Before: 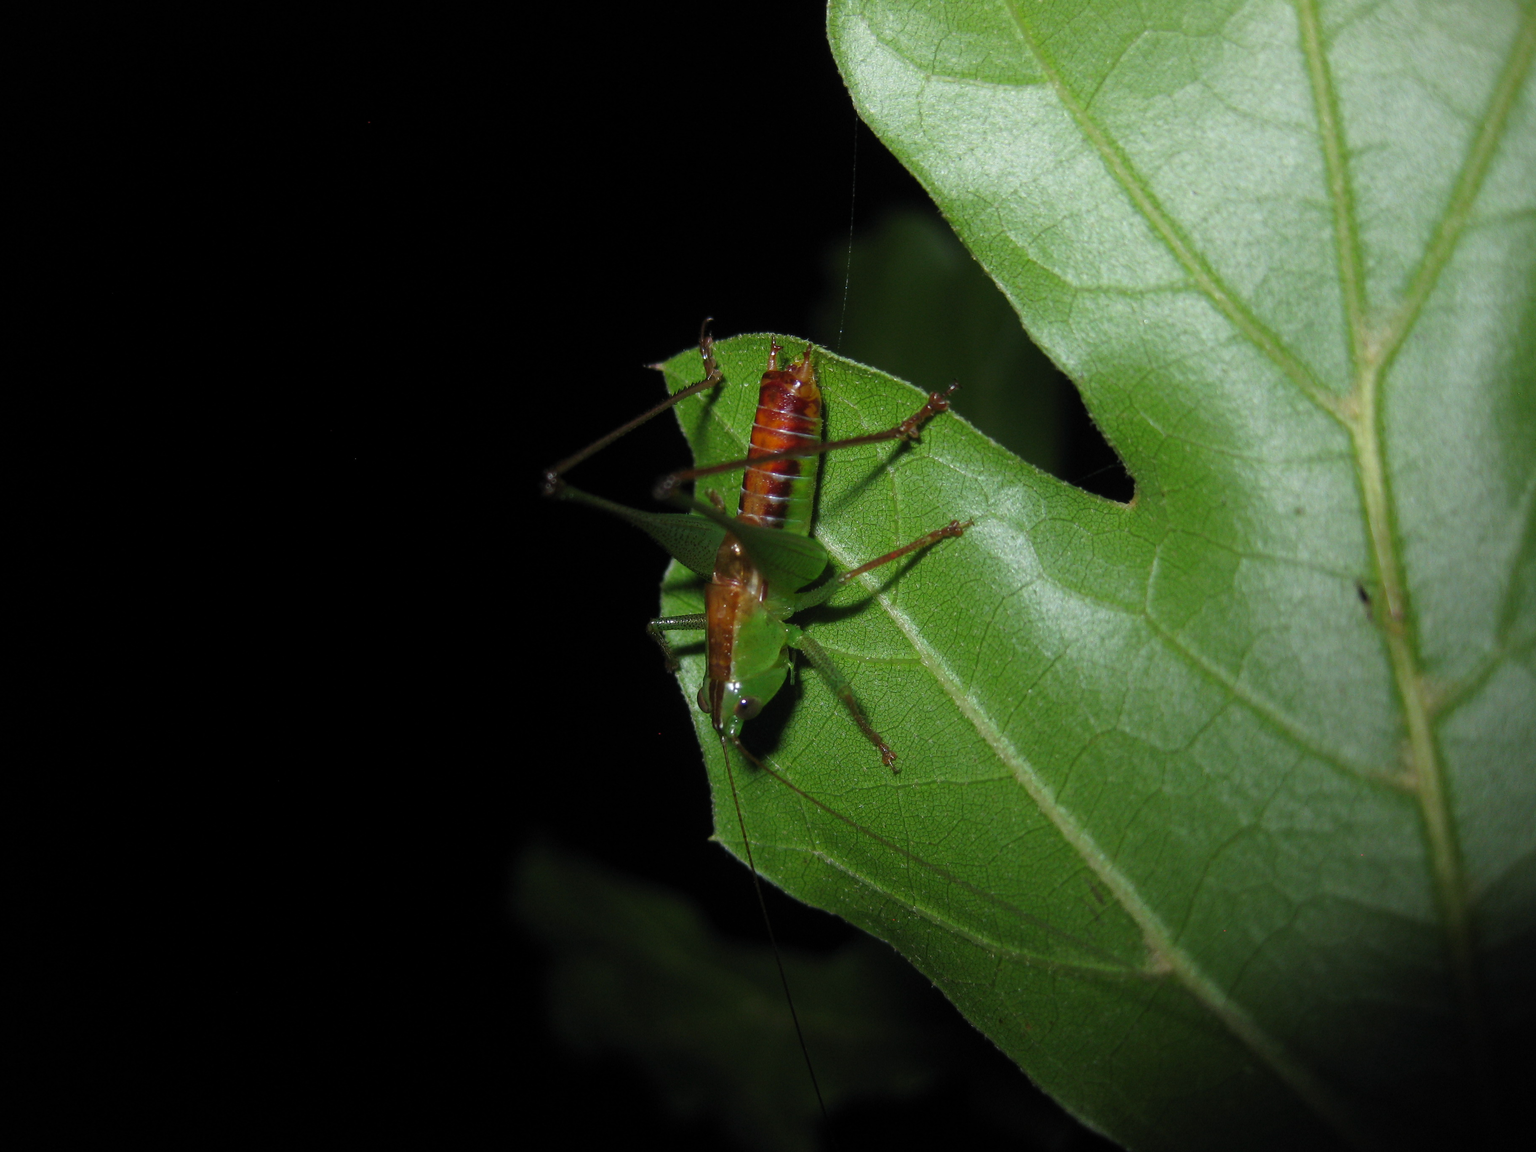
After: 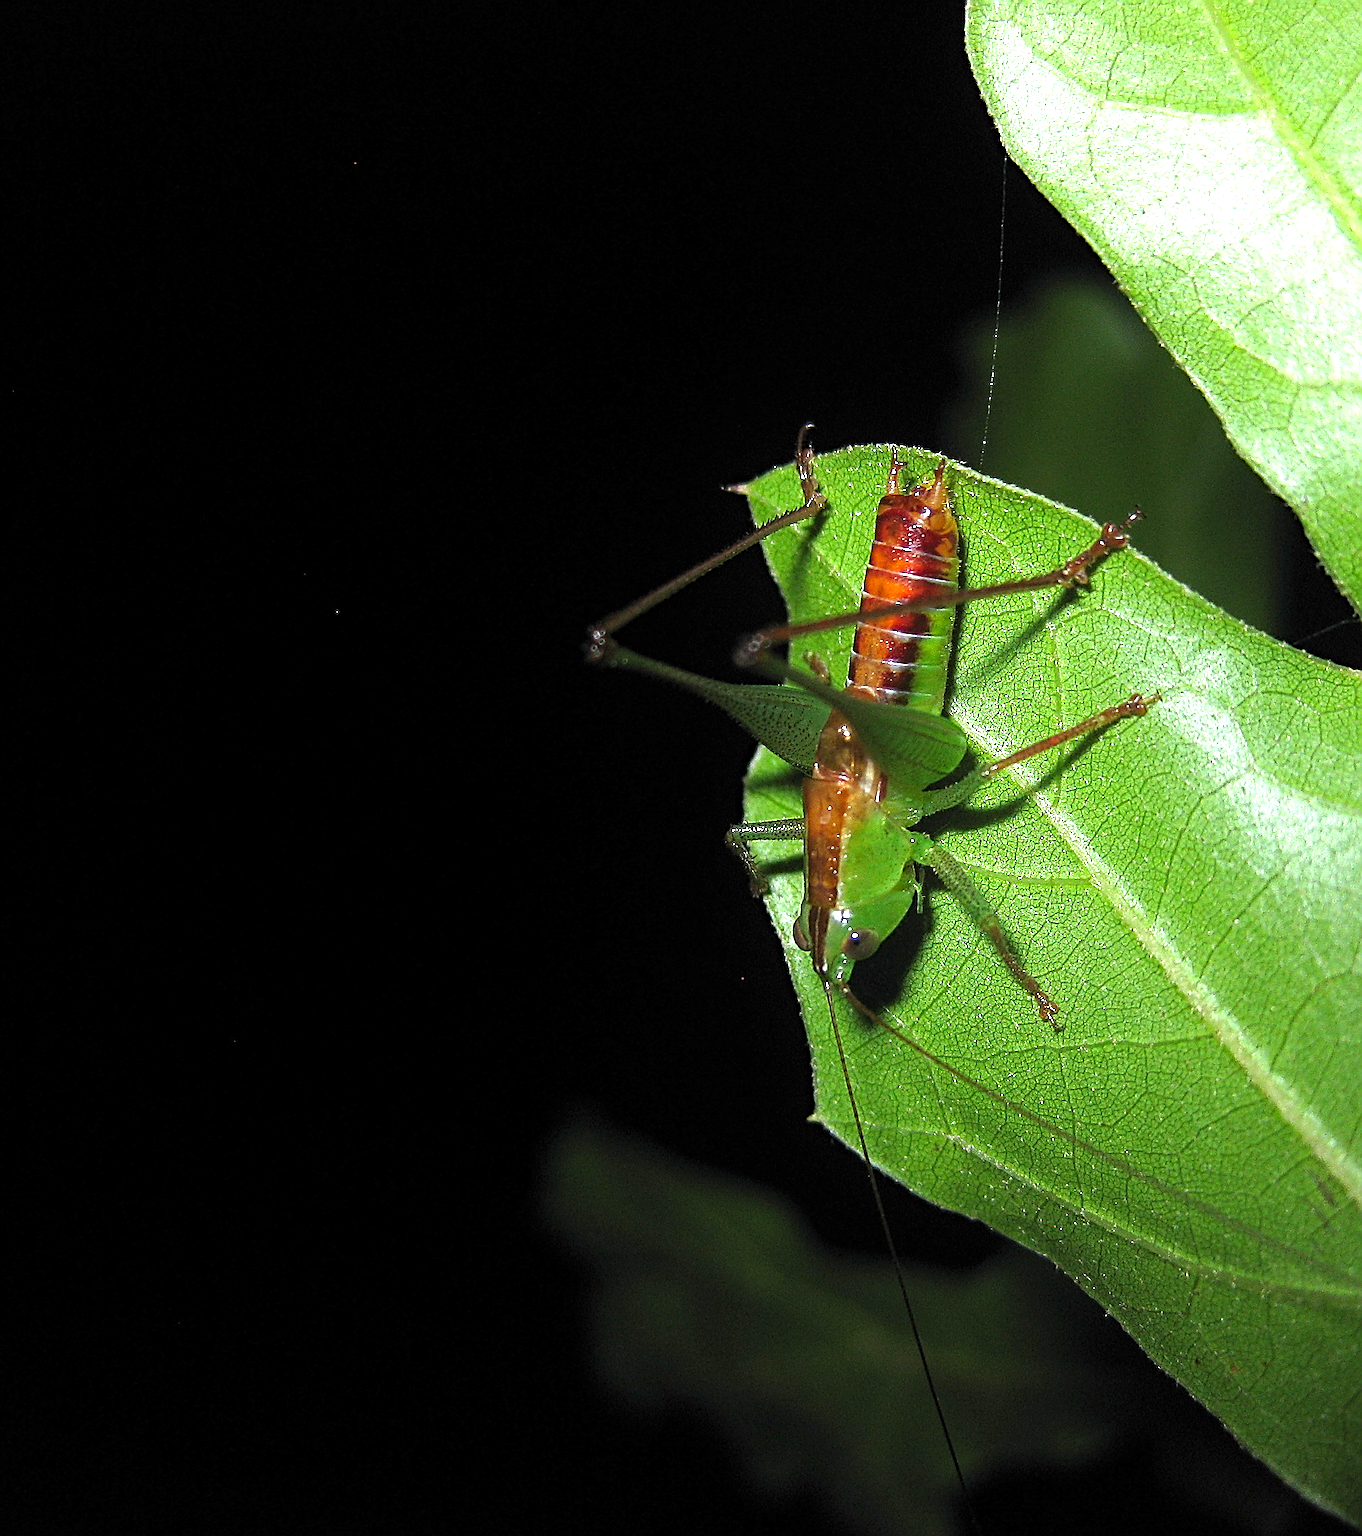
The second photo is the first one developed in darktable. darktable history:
exposure: exposure -0.605 EV, compensate exposure bias true, compensate highlight preservation false
sharpen: amount 1.875
haze removal: adaptive false
crop and rotate: left 6.705%, right 26.746%
